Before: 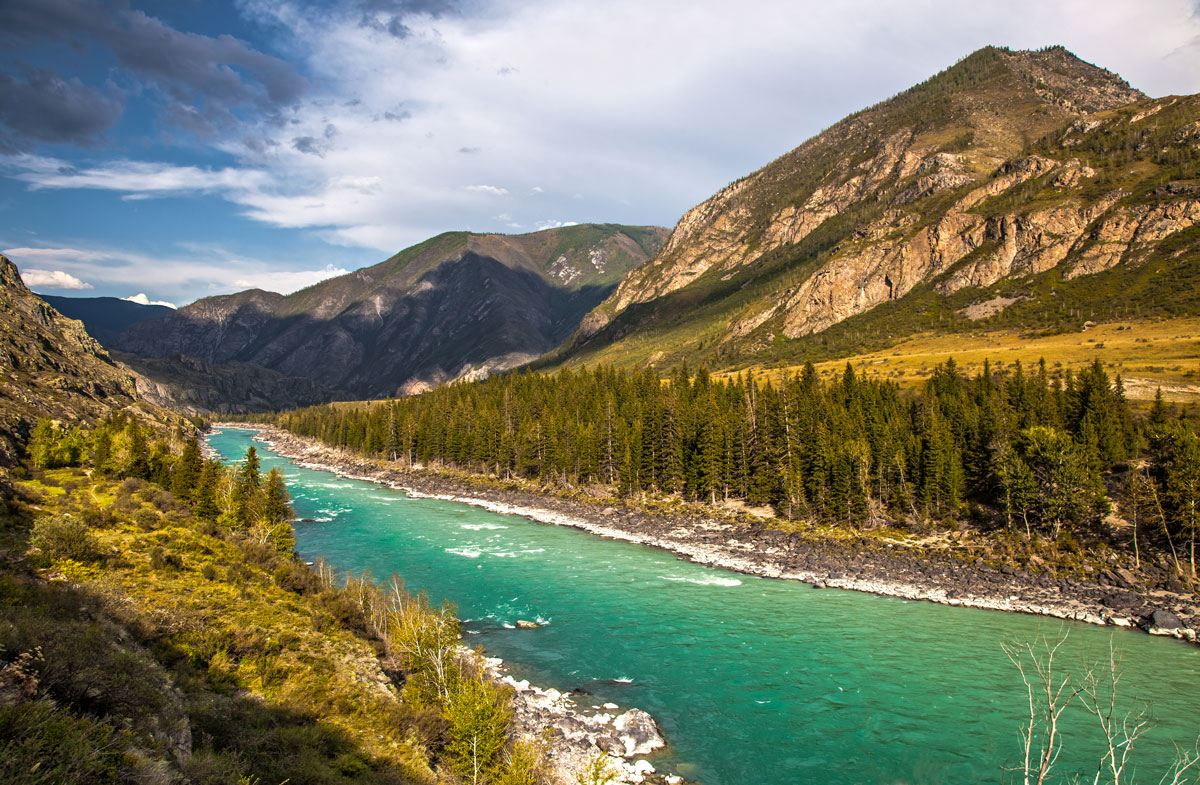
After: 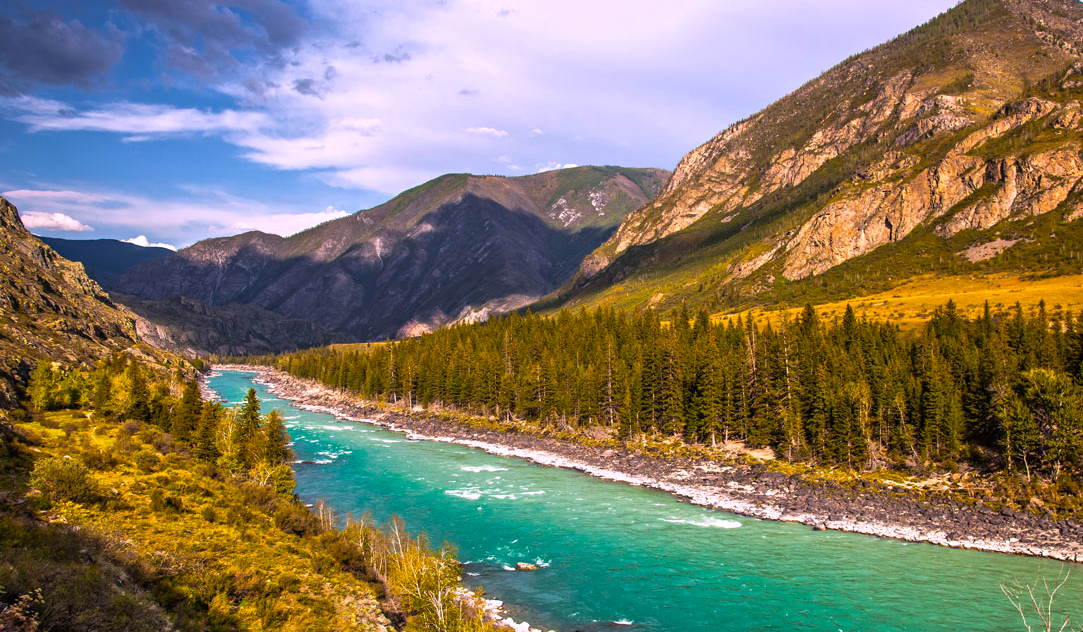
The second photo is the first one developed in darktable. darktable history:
color balance: output saturation 120%
white balance: red 1.066, blue 1.119
crop: top 7.49%, right 9.717%, bottom 11.943%
